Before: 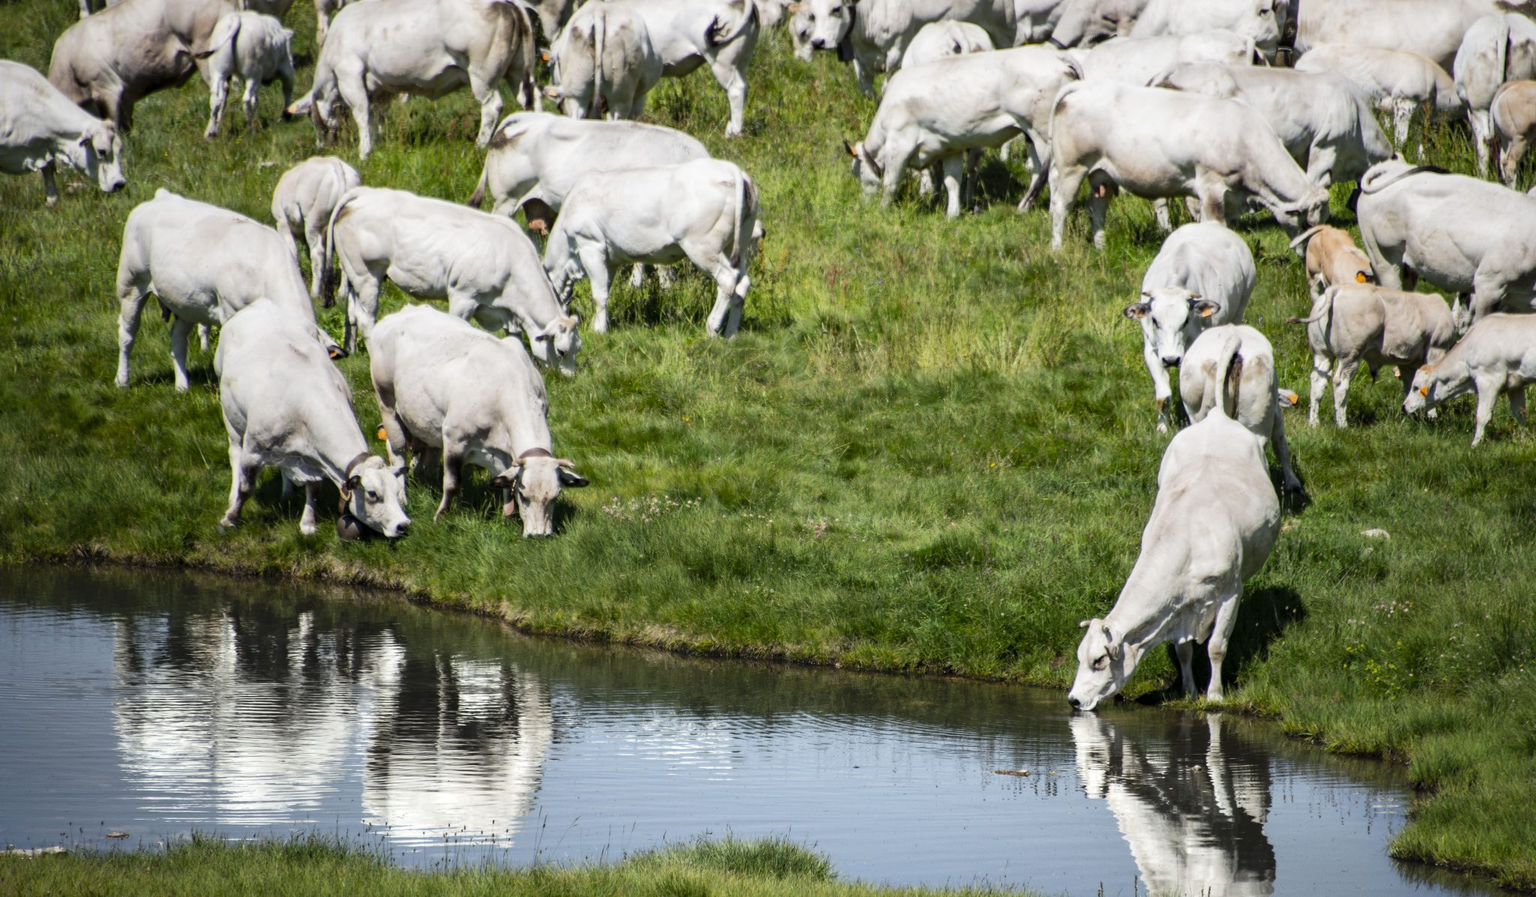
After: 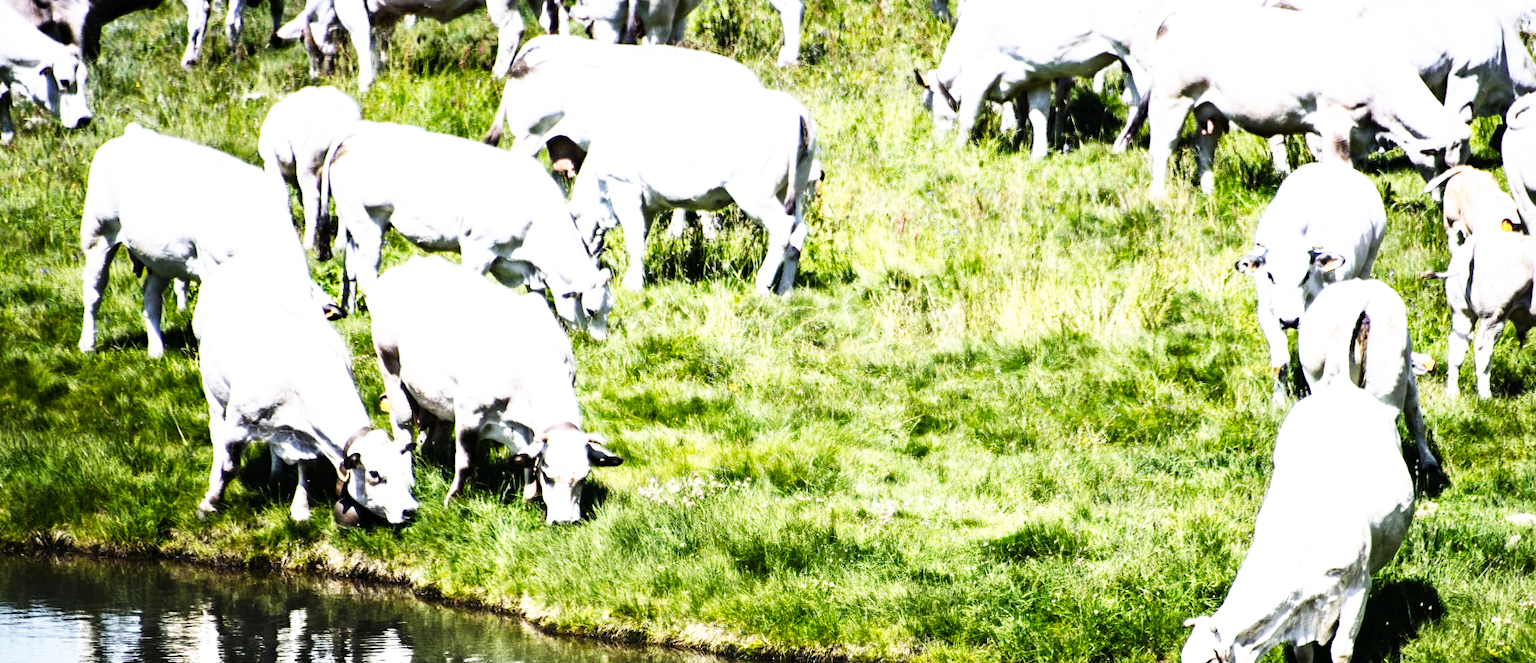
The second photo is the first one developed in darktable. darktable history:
exposure: exposure 0.6 EV, compensate highlight preservation false
base curve: curves: ch0 [(0, 0) (0.007, 0.004) (0.027, 0.03) (0.046, 0.07) (0.207, 0.54) (0.442, 0.872) (0.673, 0.972) (1, 1)], preserve colors none
graduated density: hue 238.83°, saturation 50%
crop: left 3.015%, top 8.969%, right 9.647%, bottom 26.457%
tone equalizer: -8 EV -0.75 EV, -7 EV -0.7 EV, -6 EV -0.6 EV, -5 EV -0.4 EV, -3 EV 0.4 EV, -2 EV 0.6 EV, -1 EV 0.7 EV, +0 EV 0.75 EV, edges refinement/feathering 500, mask exposure compensation -1.57 EV, preserve details no
